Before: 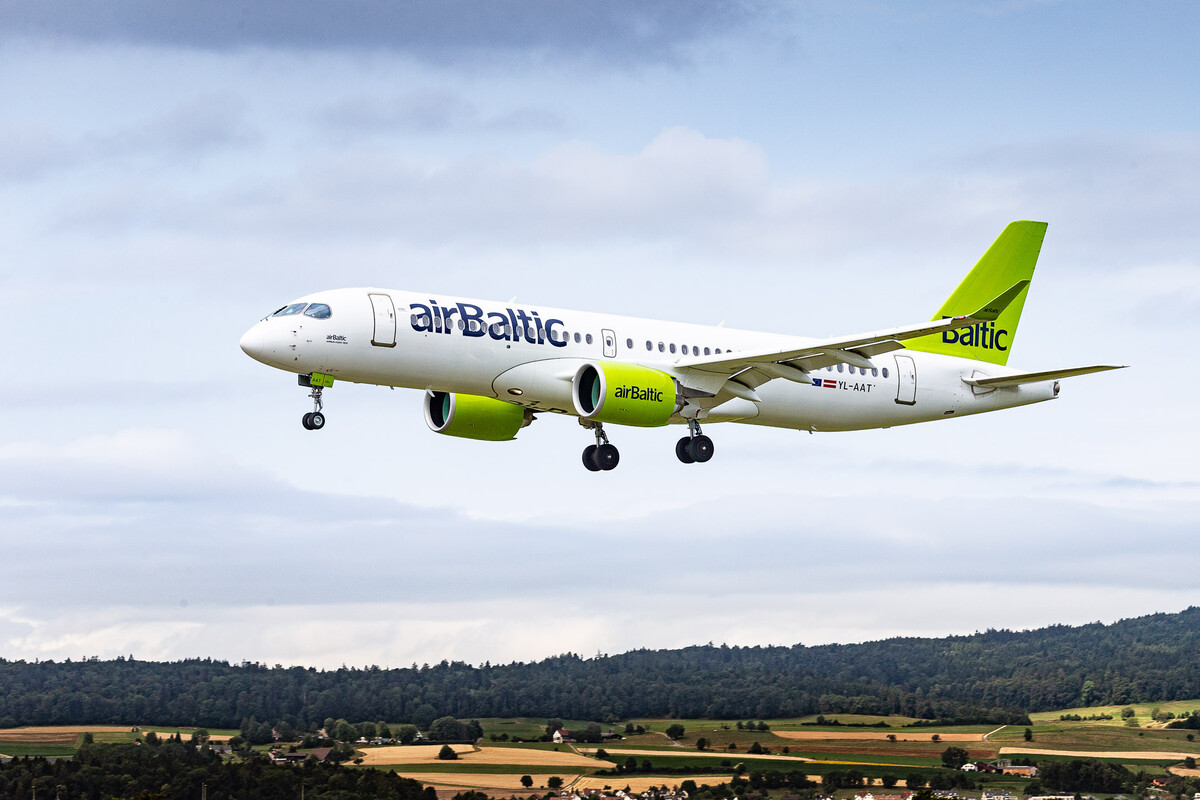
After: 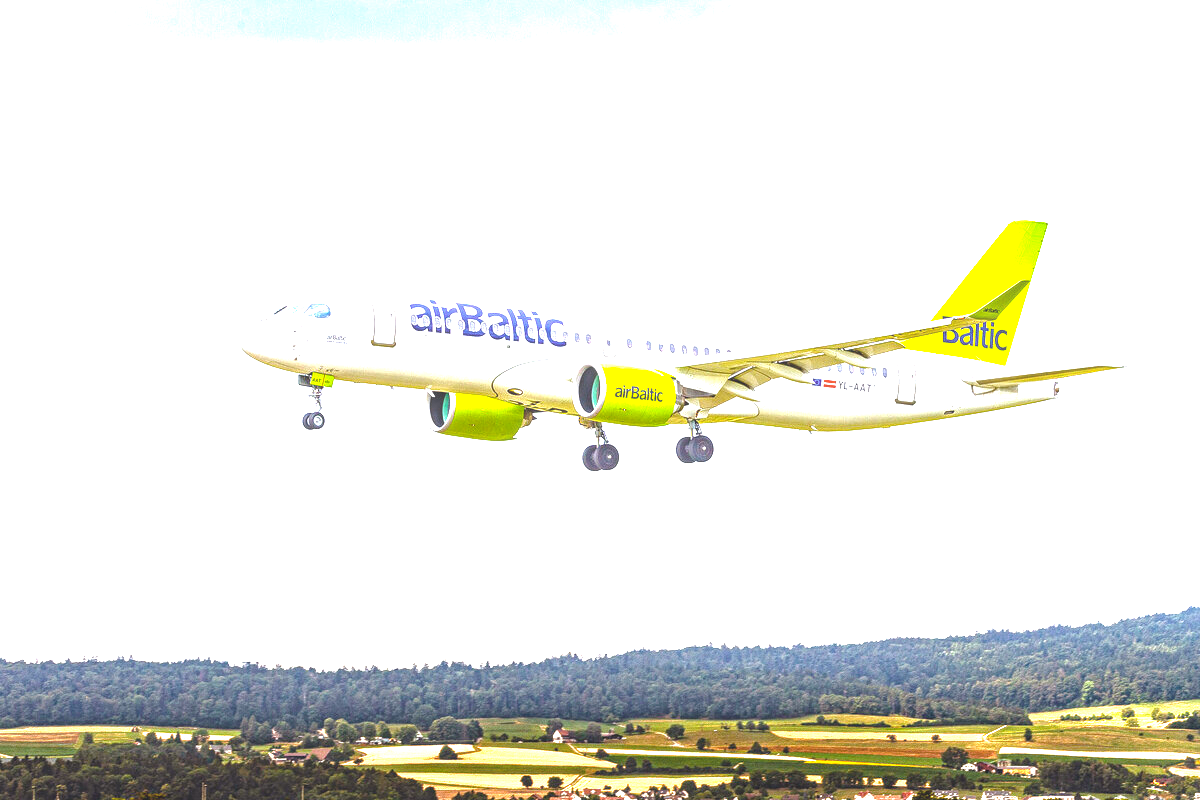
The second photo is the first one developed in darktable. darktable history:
local contrast: on, module defaults
color balance rgb: power › chroma 0.296%, power › hue 23.78°, shadows fall-off 299.691%, white fulcrum 2 EV, highlights fall-off 299.061%, perceptual saturation grading › global saturation 20%, perceptual saturation grading › highlights -25.146%, perceptual saturation grading › shadows 23.984%, perceptual brilliance grading › global brilliance 19.234%, perceptual brilliance grading › shadows -39.595%, mask middle-gray fulcrum 99.392%, global vibrance 20%, contrast gray fulcrum 38.299%
exposure: black level correction 0, exposure 1.698 EV, compensate highlight preservation false
